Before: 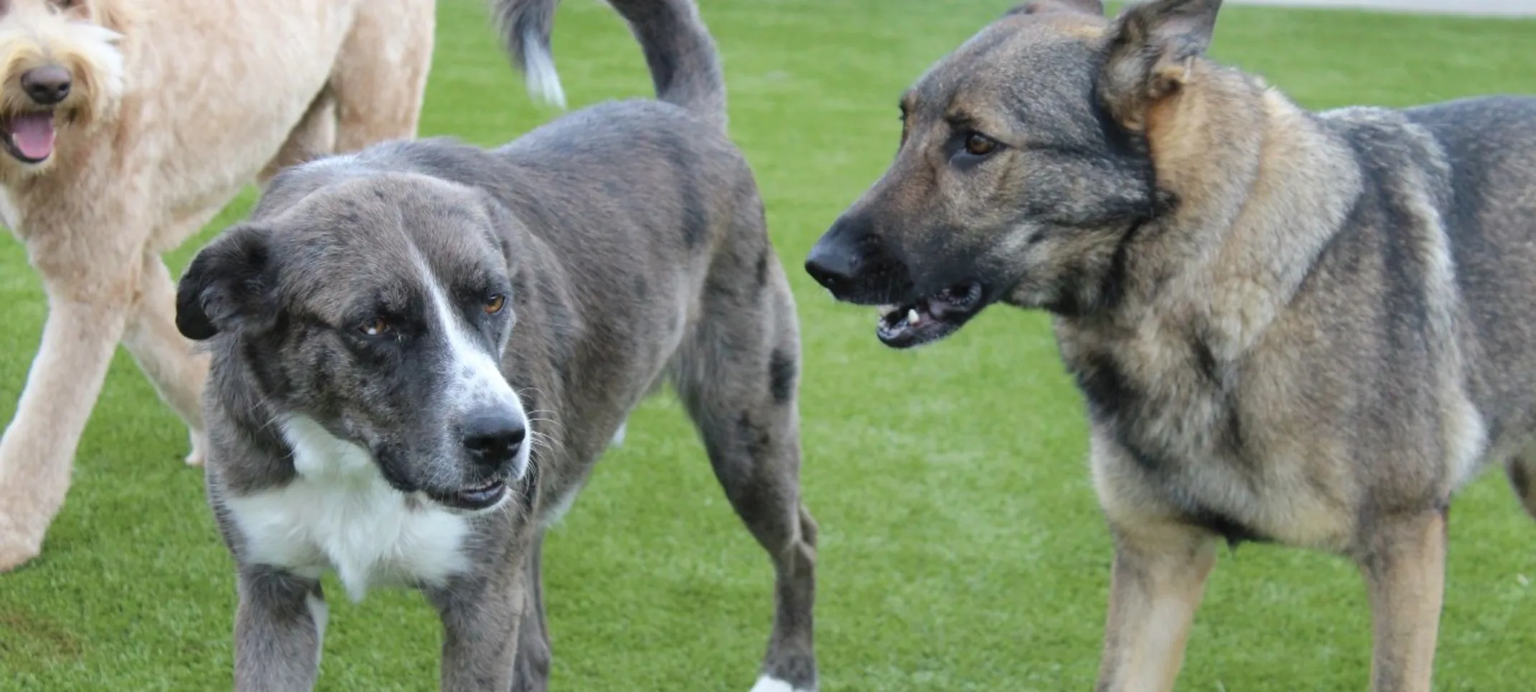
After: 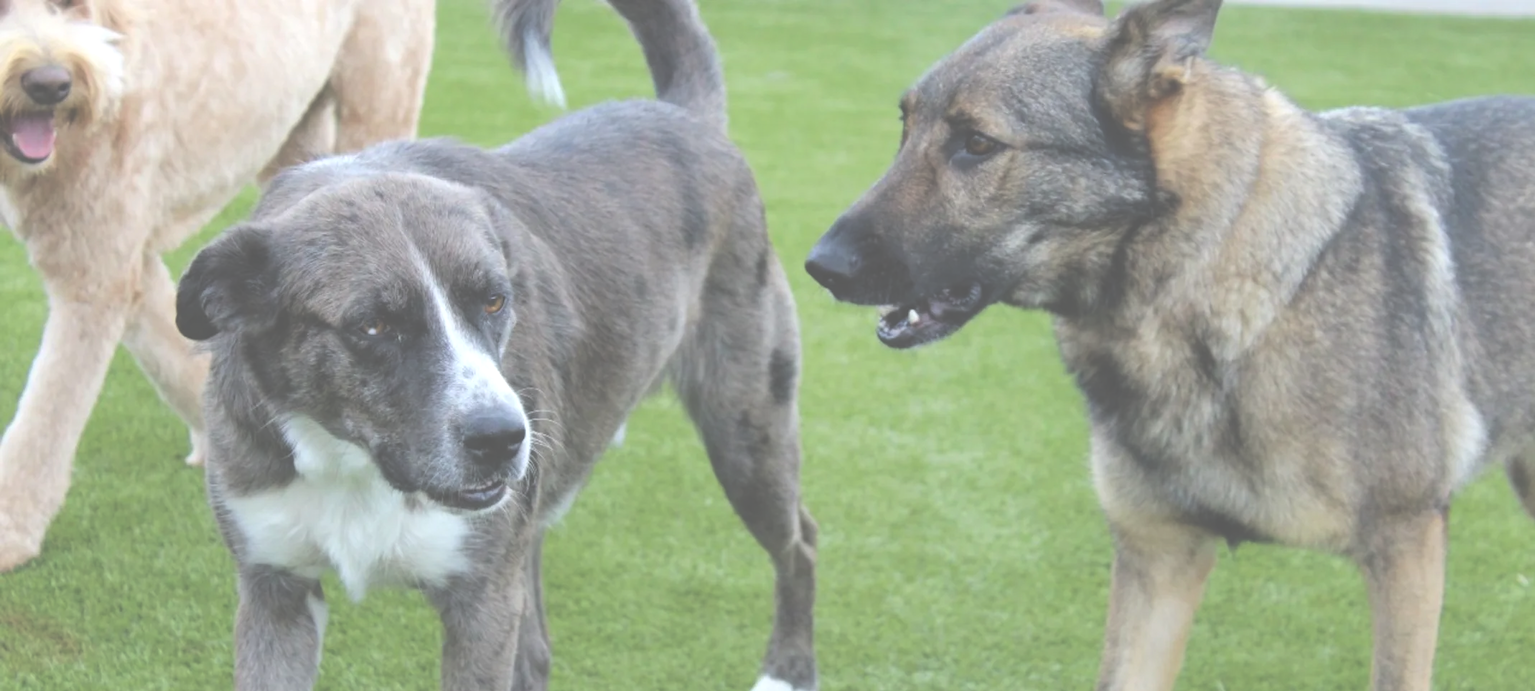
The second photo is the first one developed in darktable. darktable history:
exposure: black level correction -0.087, compensate highlight preservation false
rgb levels: levels [[0.013, 0.434, 0.89], [0, 0.5, 1], [0, 0.5, 1]]
